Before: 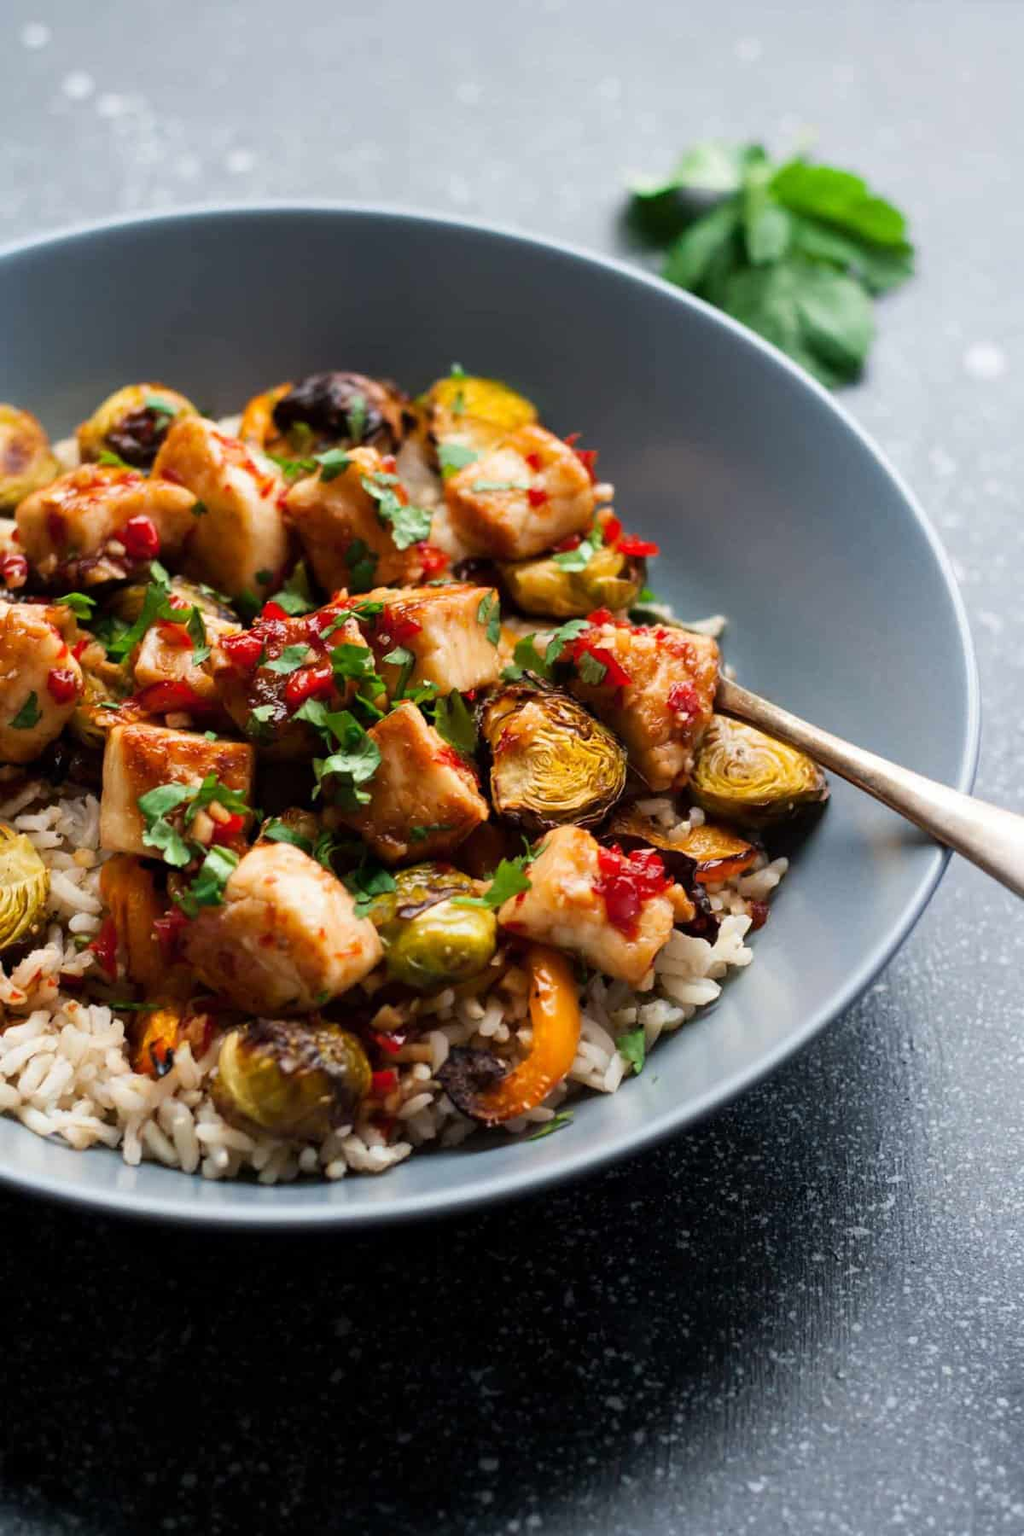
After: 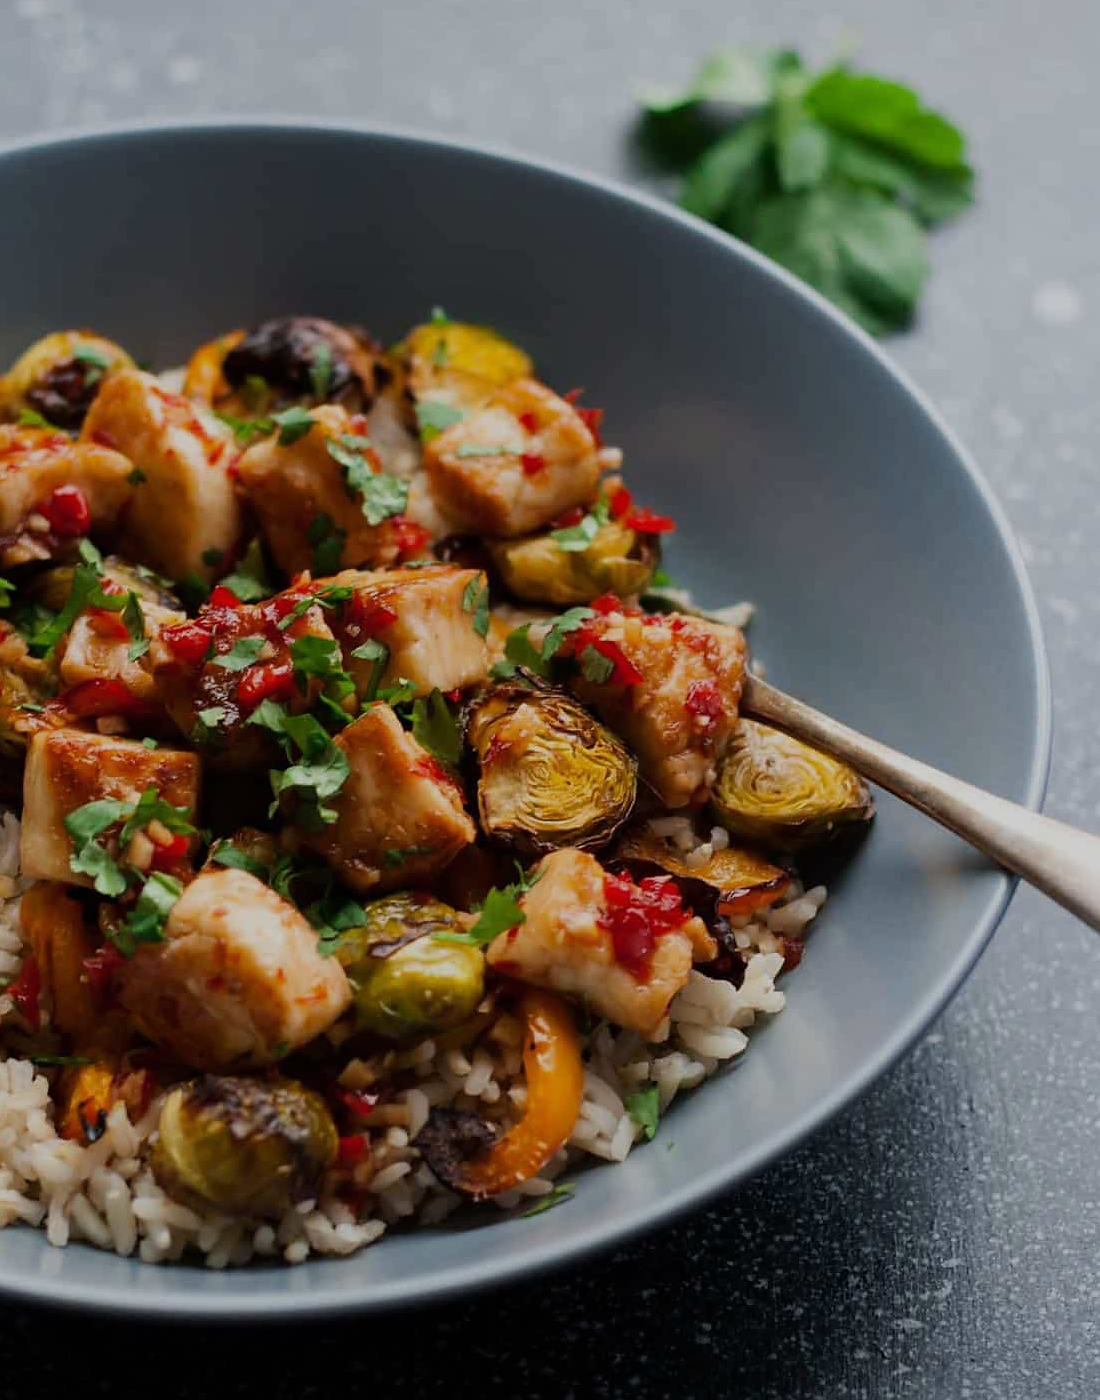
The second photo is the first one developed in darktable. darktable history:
sharpen: radius 1, threshold 1
exposure: black level correction 0, exposure -0.721 EV, compensate highlight preservation false
tone equalizer: on, module defaults
crop: left 8.155%, top 6.611%, bottom 15.385%
